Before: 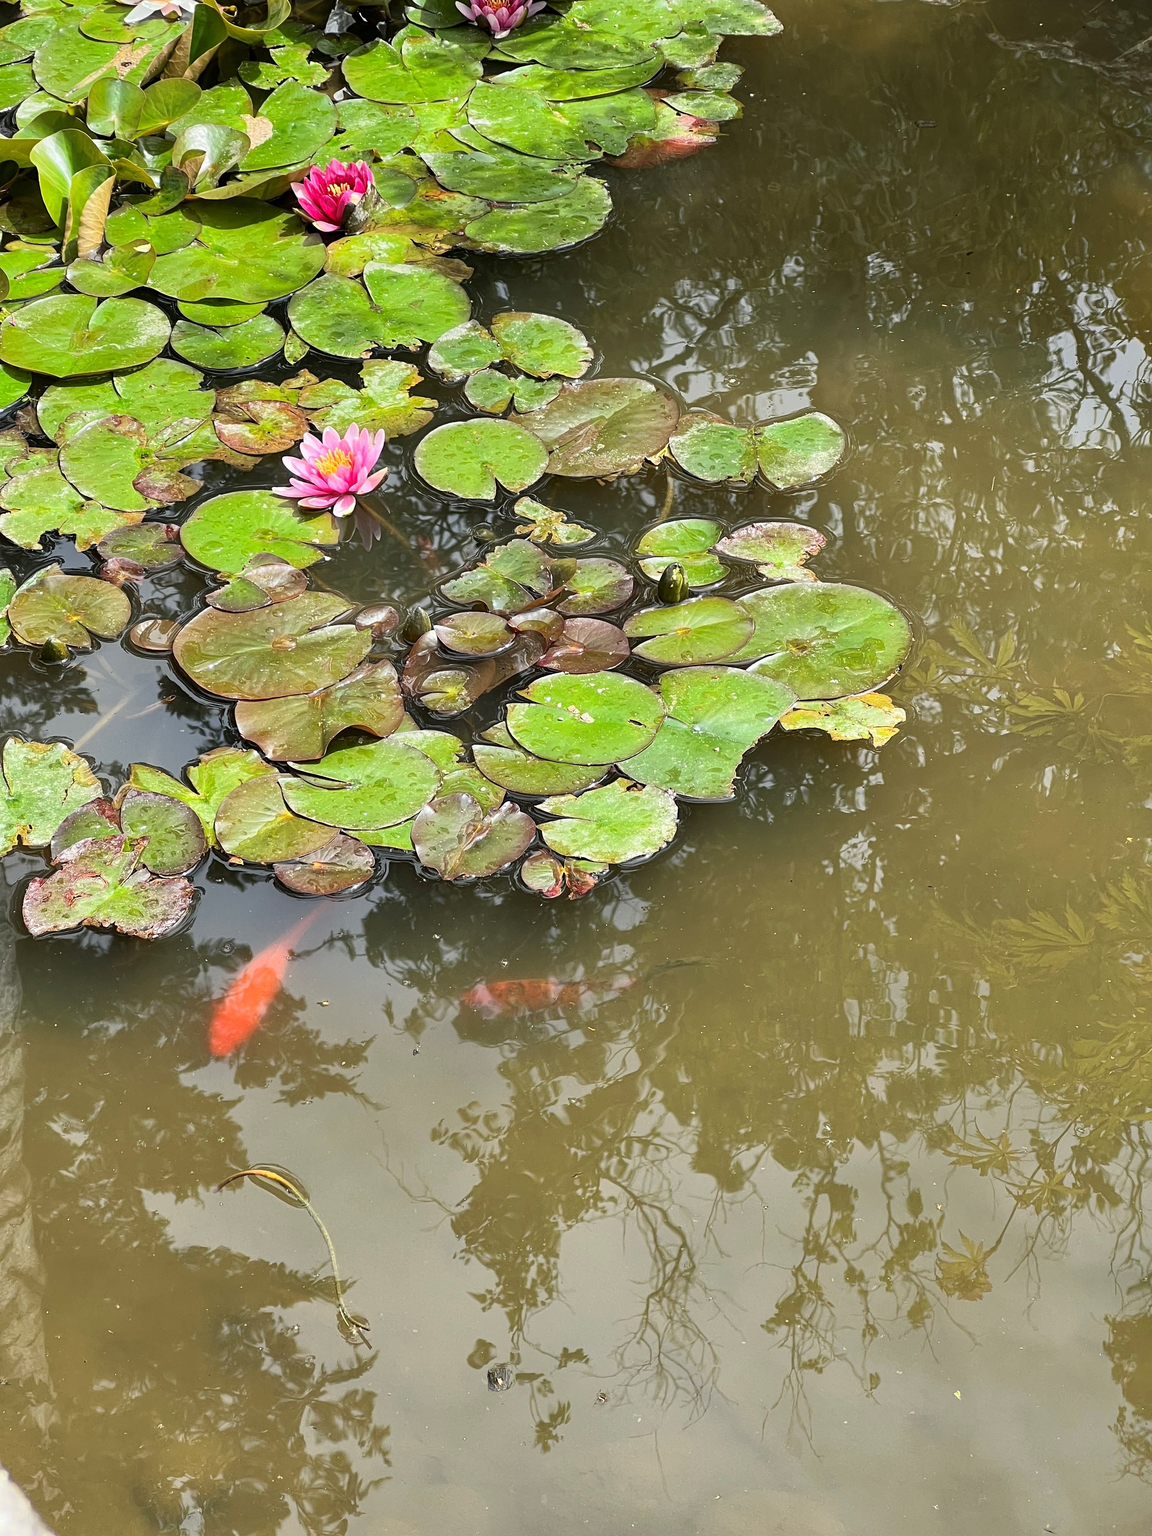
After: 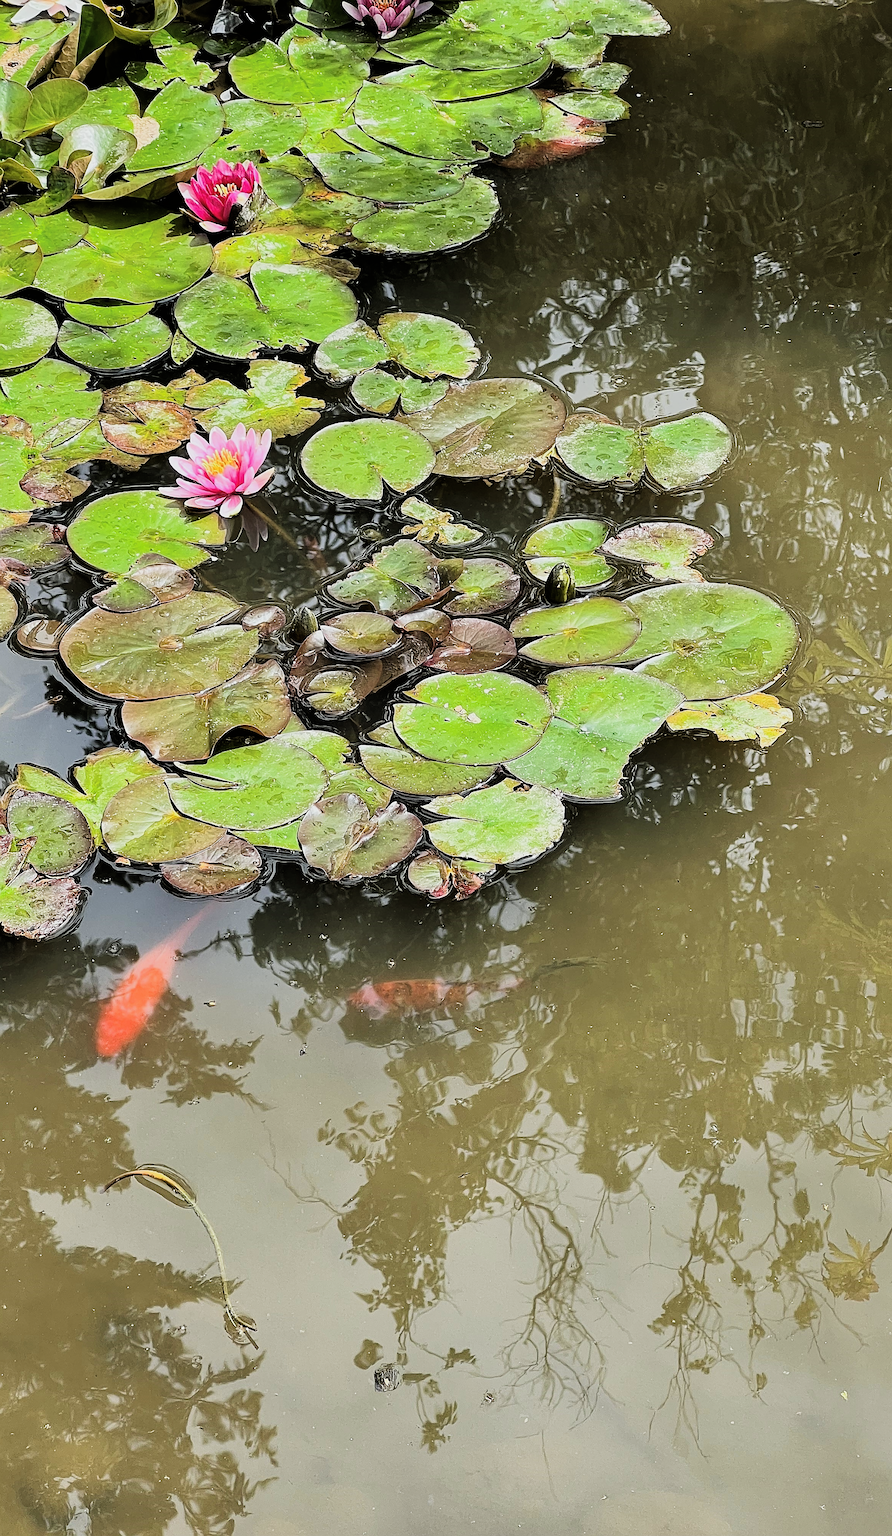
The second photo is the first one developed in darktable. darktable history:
crop: left 9.88%, right 12.664%
filmic rgb: black relative exposure -5 EV, hardness 2.88, contrast 1.4, highlights saturation mix -30%
sharpen: radius 1.4, amount 1.25, threshold 0.7
white balance: red 0.986, blue 1.01
exposure: black level correction -0.005, exposure 0.054 EV, compensate highlight preservation false
